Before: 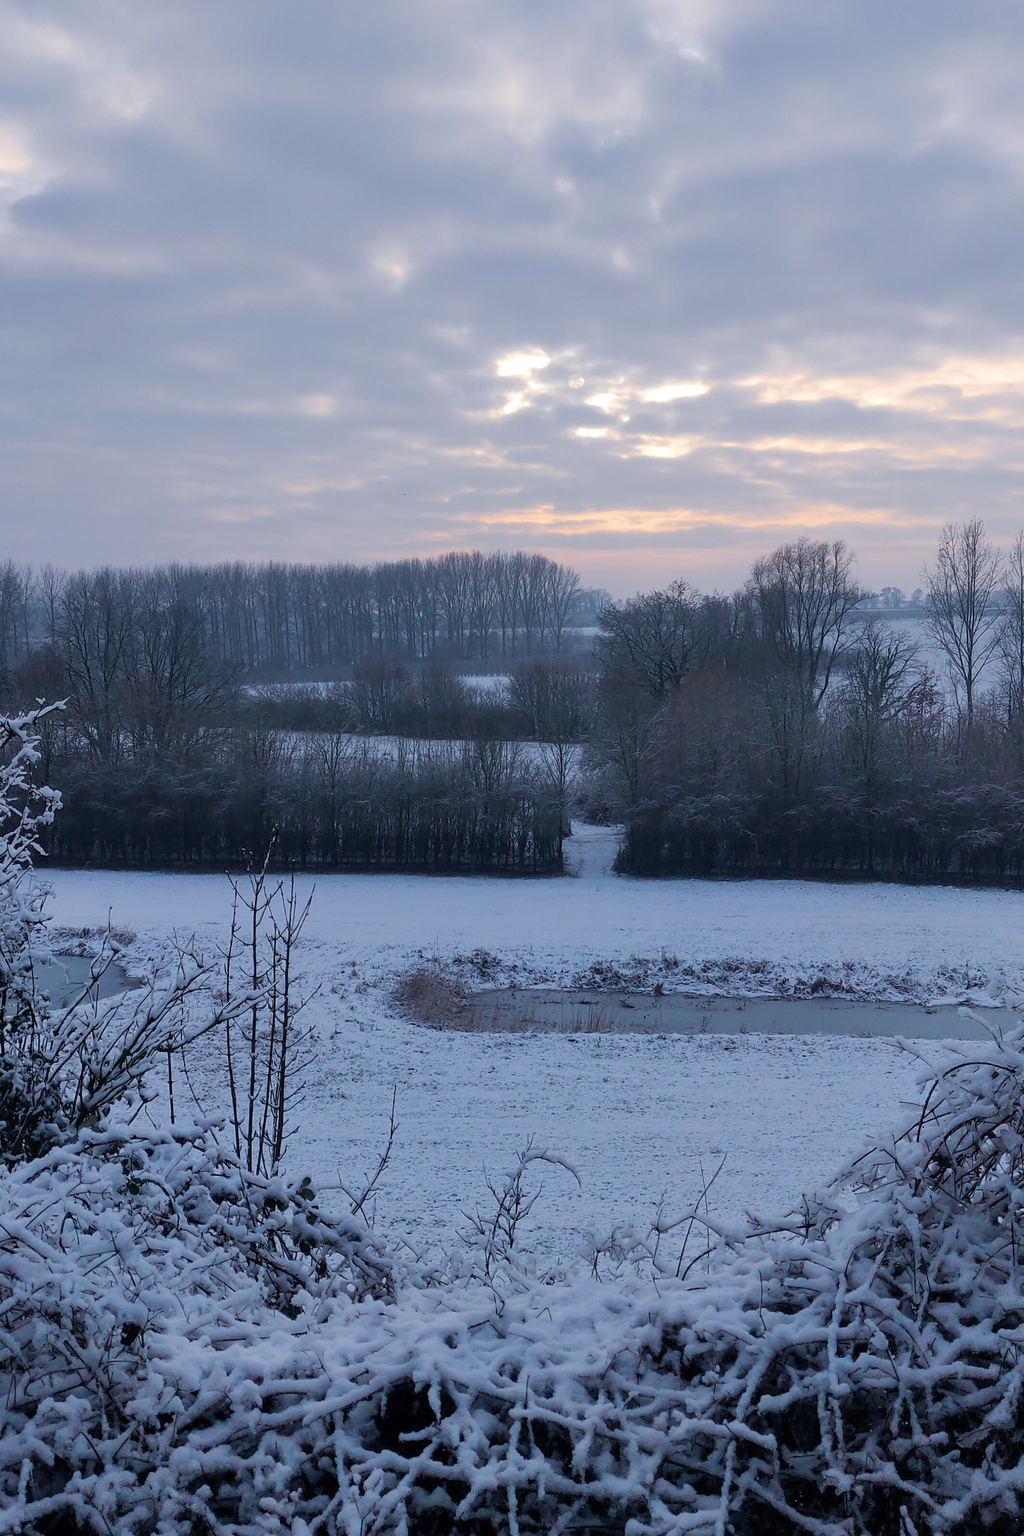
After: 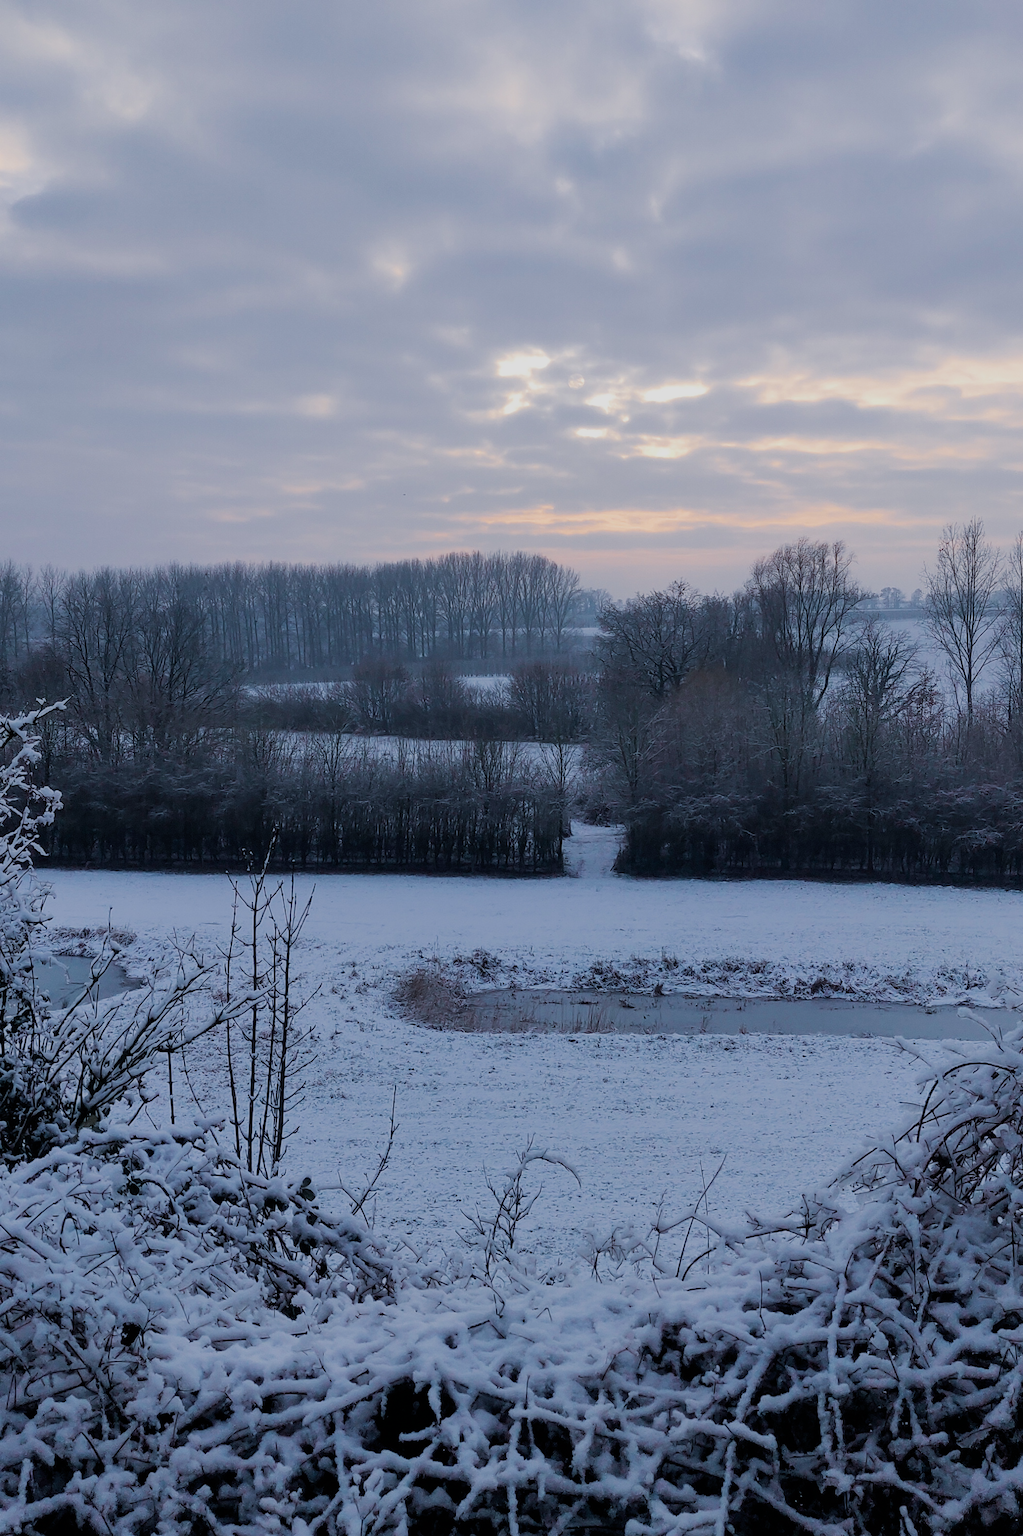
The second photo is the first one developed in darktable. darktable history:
filmic rgb: black relative exposure -8.03 EV, white relative exposure 3.86 EV, hardness 4.3
